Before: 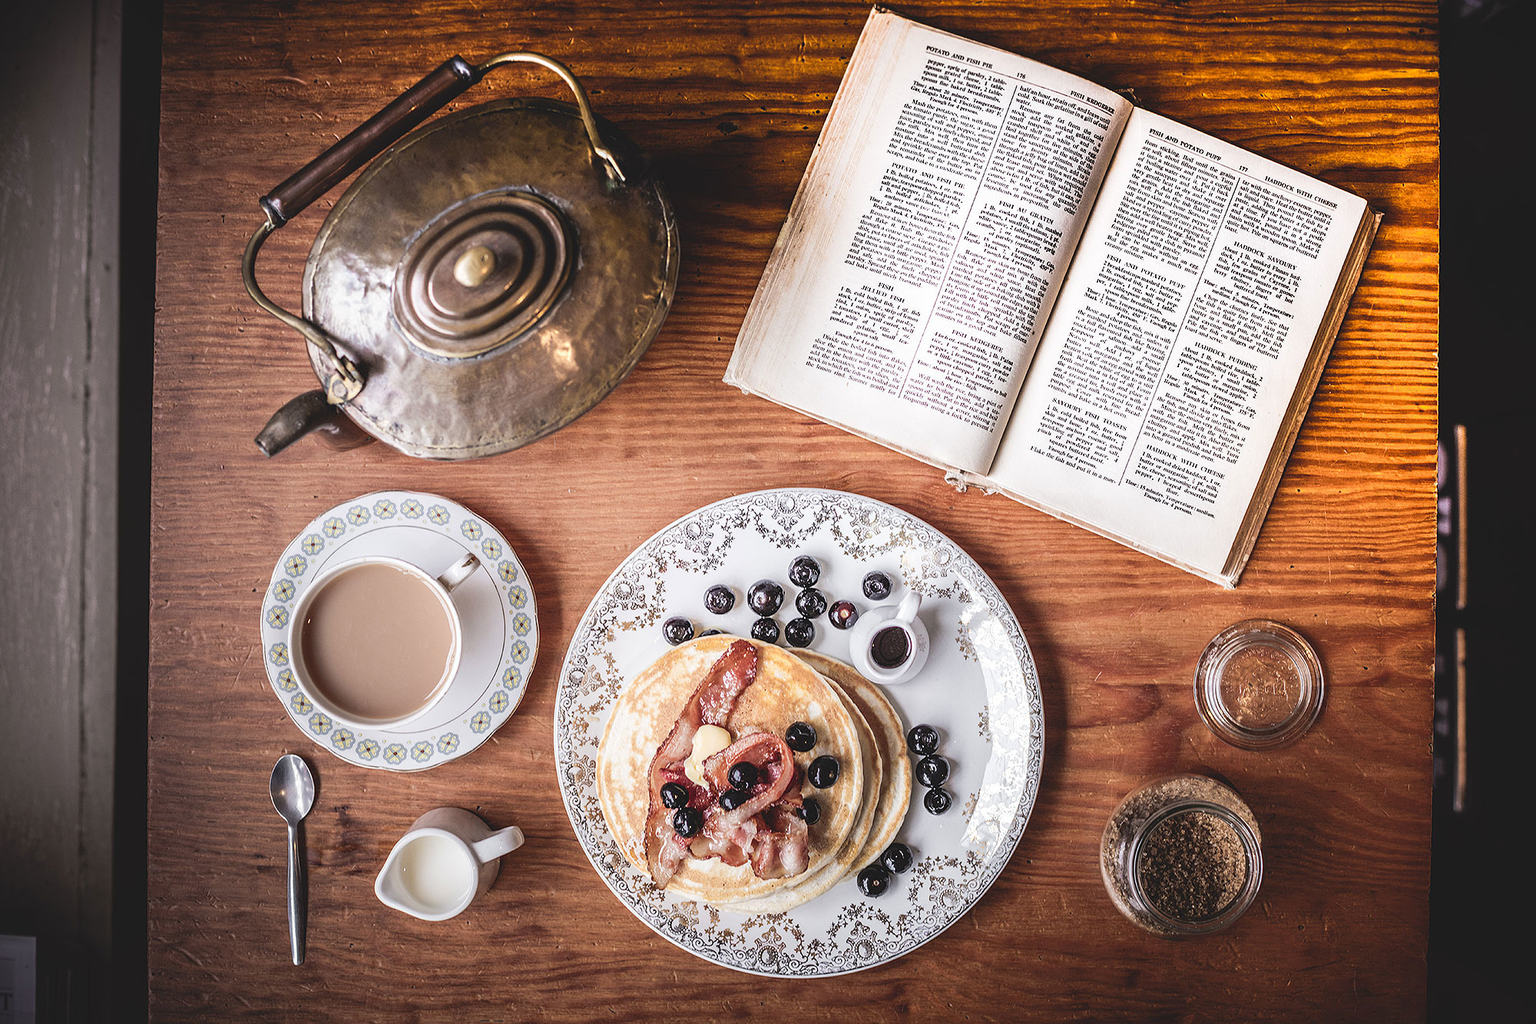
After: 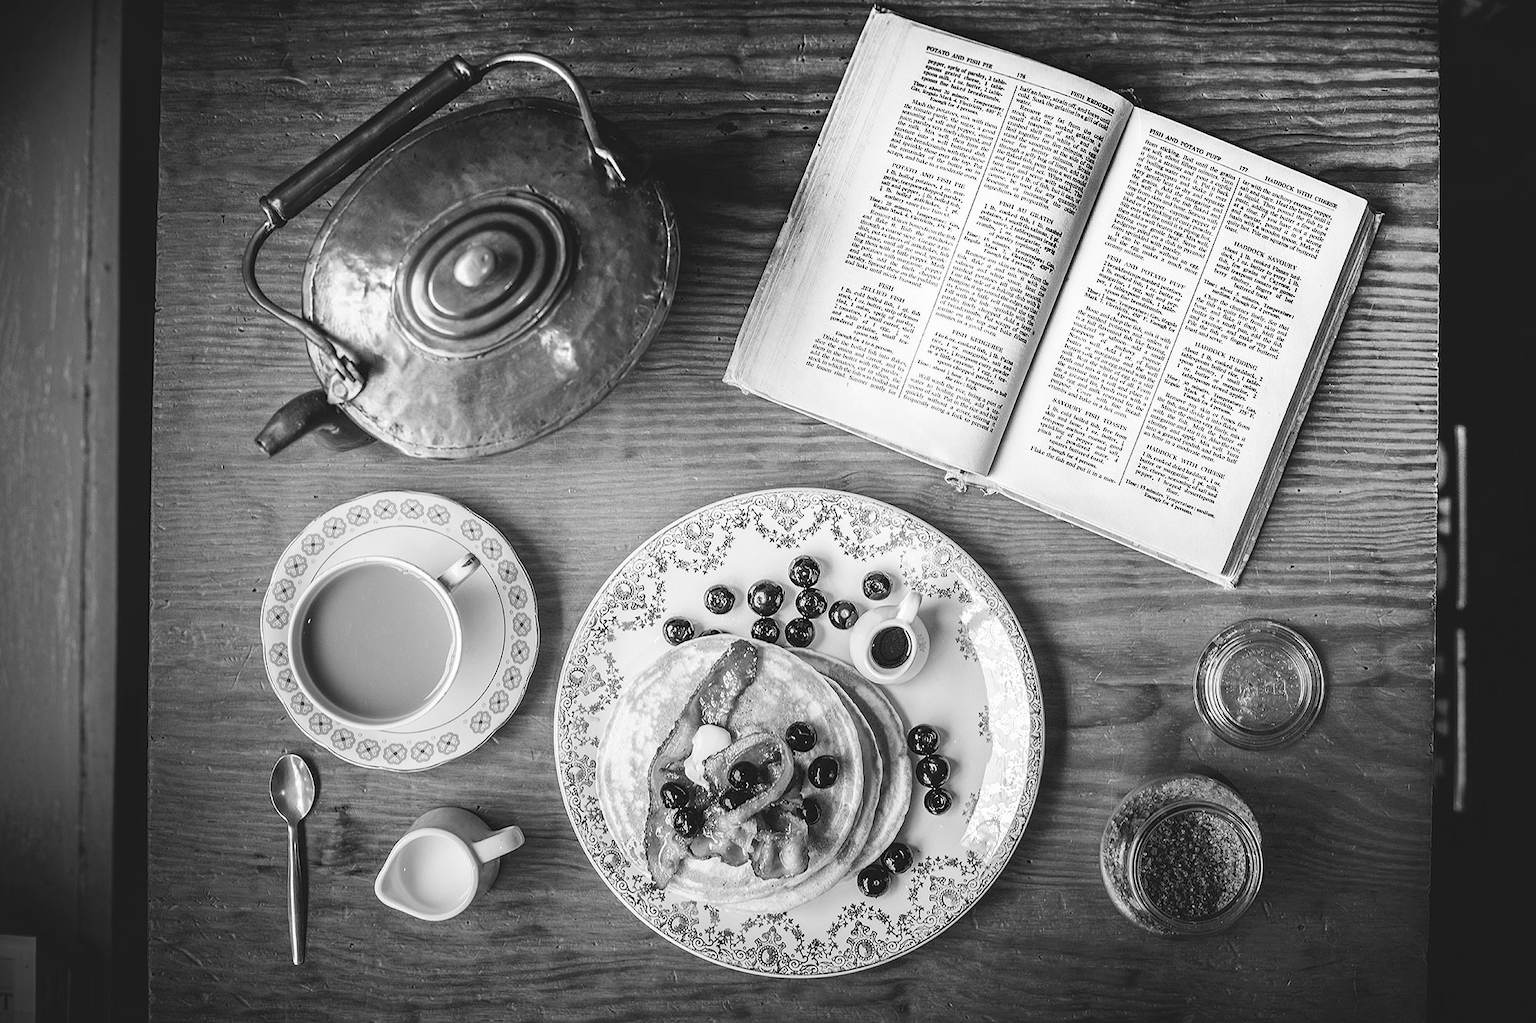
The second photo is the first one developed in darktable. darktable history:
white balance: red 0.967, blue 1.049
monochrome: a 16.01, b -2.65, highlights 0.52
